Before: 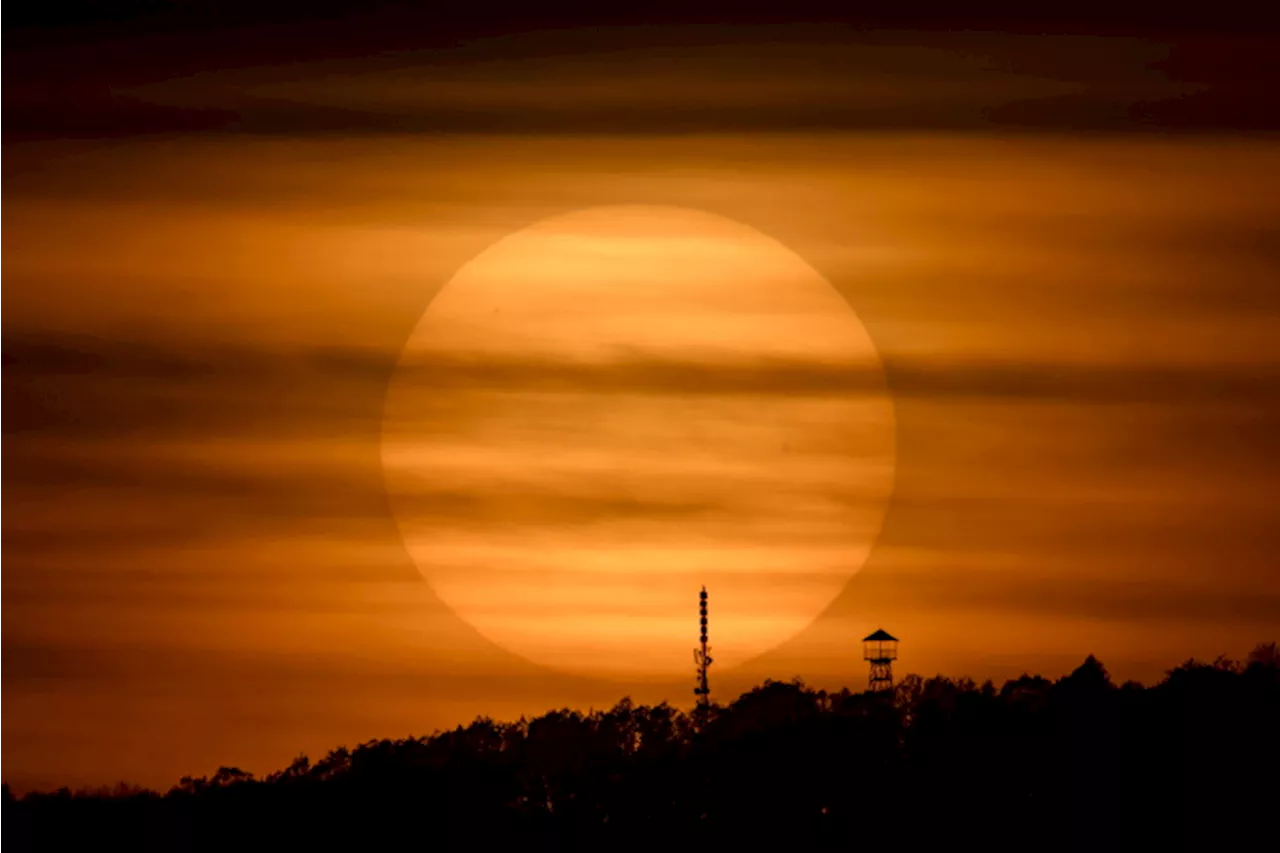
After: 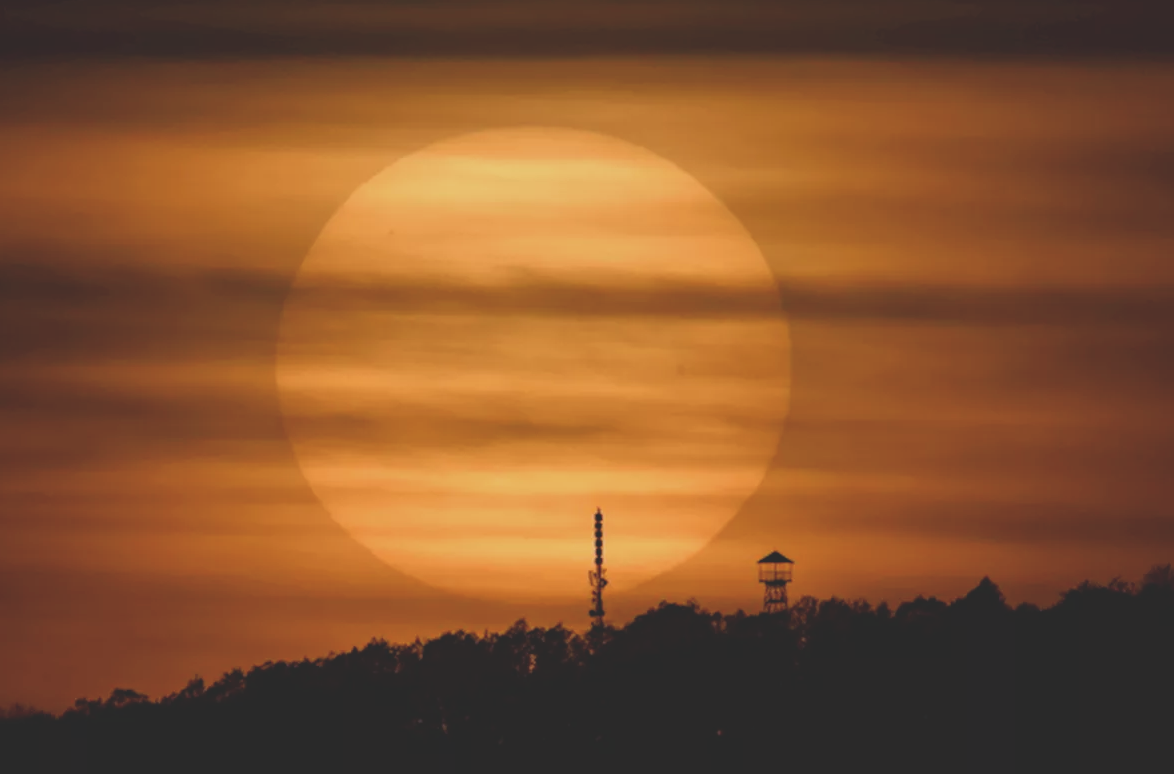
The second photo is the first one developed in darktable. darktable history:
white balance: red 0.948, green 1.02, blue 1.176
exposure: black level correction -0.025, exposure -0.117 EV, compensate highlight preservation false
crop and rotate: left 8.262%, top 9.226%
